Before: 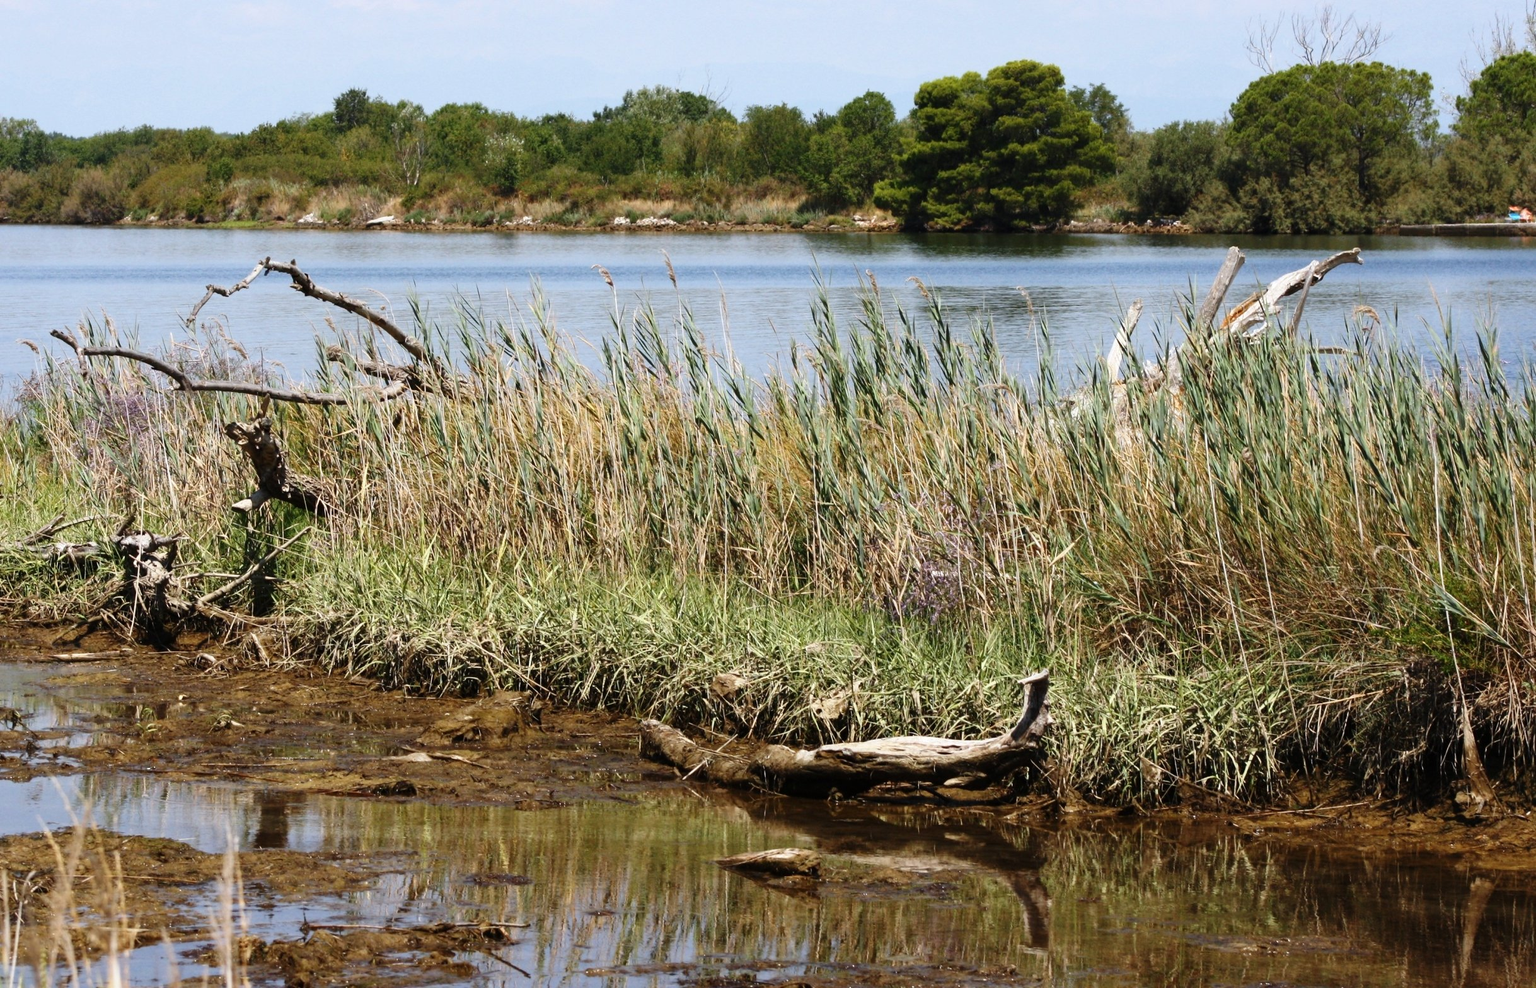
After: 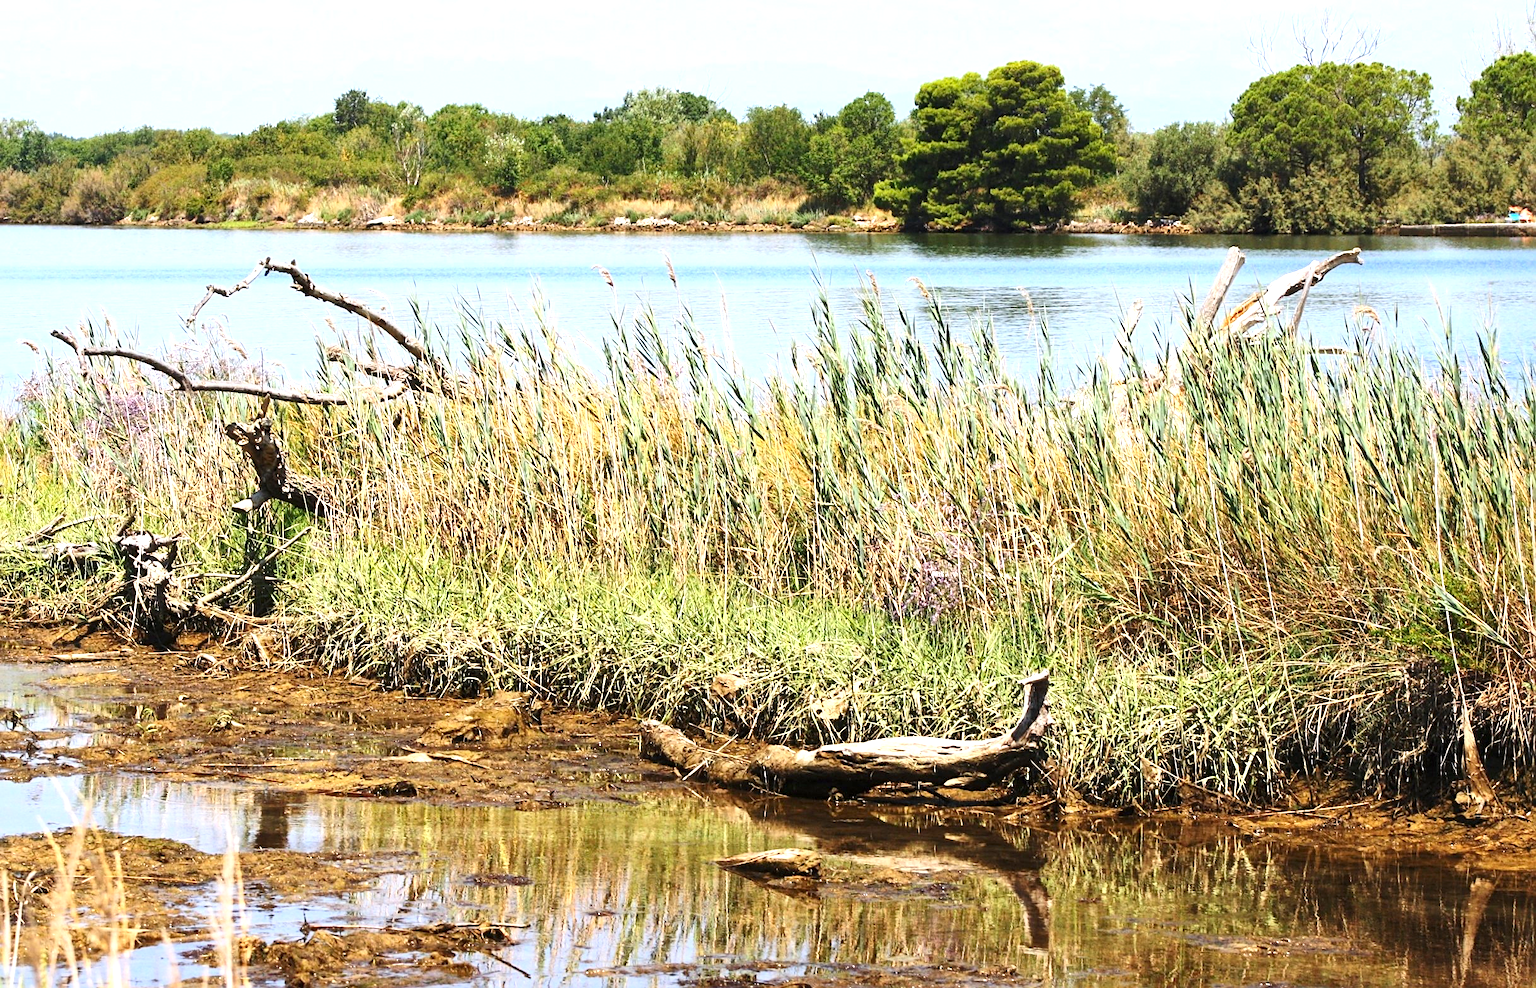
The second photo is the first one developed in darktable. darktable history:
sharpen: on, module defaults
contrast brightness saturation: contrast 0.2, brightness 0.16, saturation 0.22
local contrast: mode bilateral grid, contrast 20, coarseness 50, detail 120%, midtone range 0.2
exposure: black level correction 0, exposure 0.9 EV, compensate highlight preservation false
